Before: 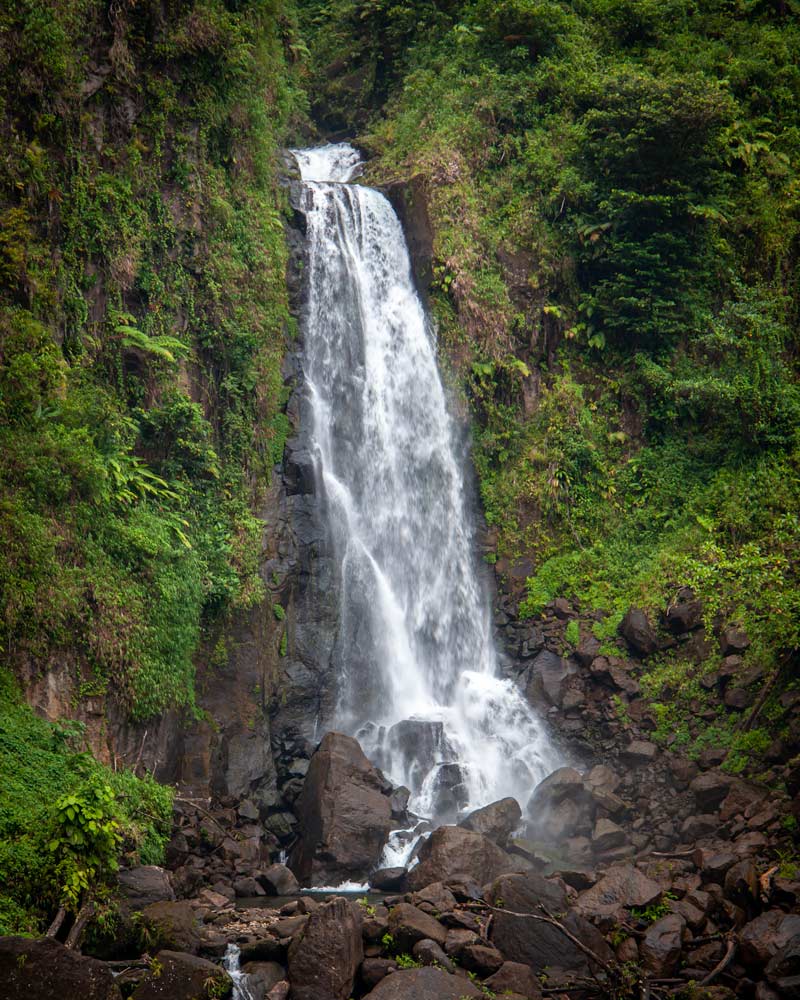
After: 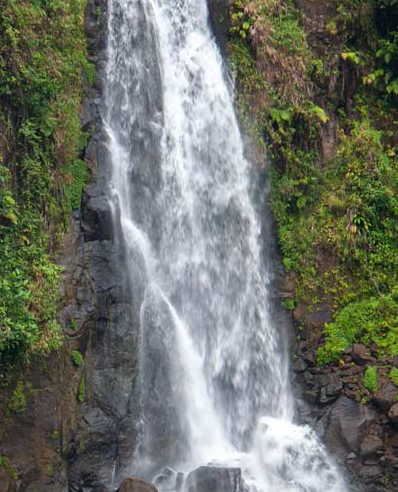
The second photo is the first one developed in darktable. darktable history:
crop: left 25.305%, top 25.458%, right 24.92%, bottom 25.326%
